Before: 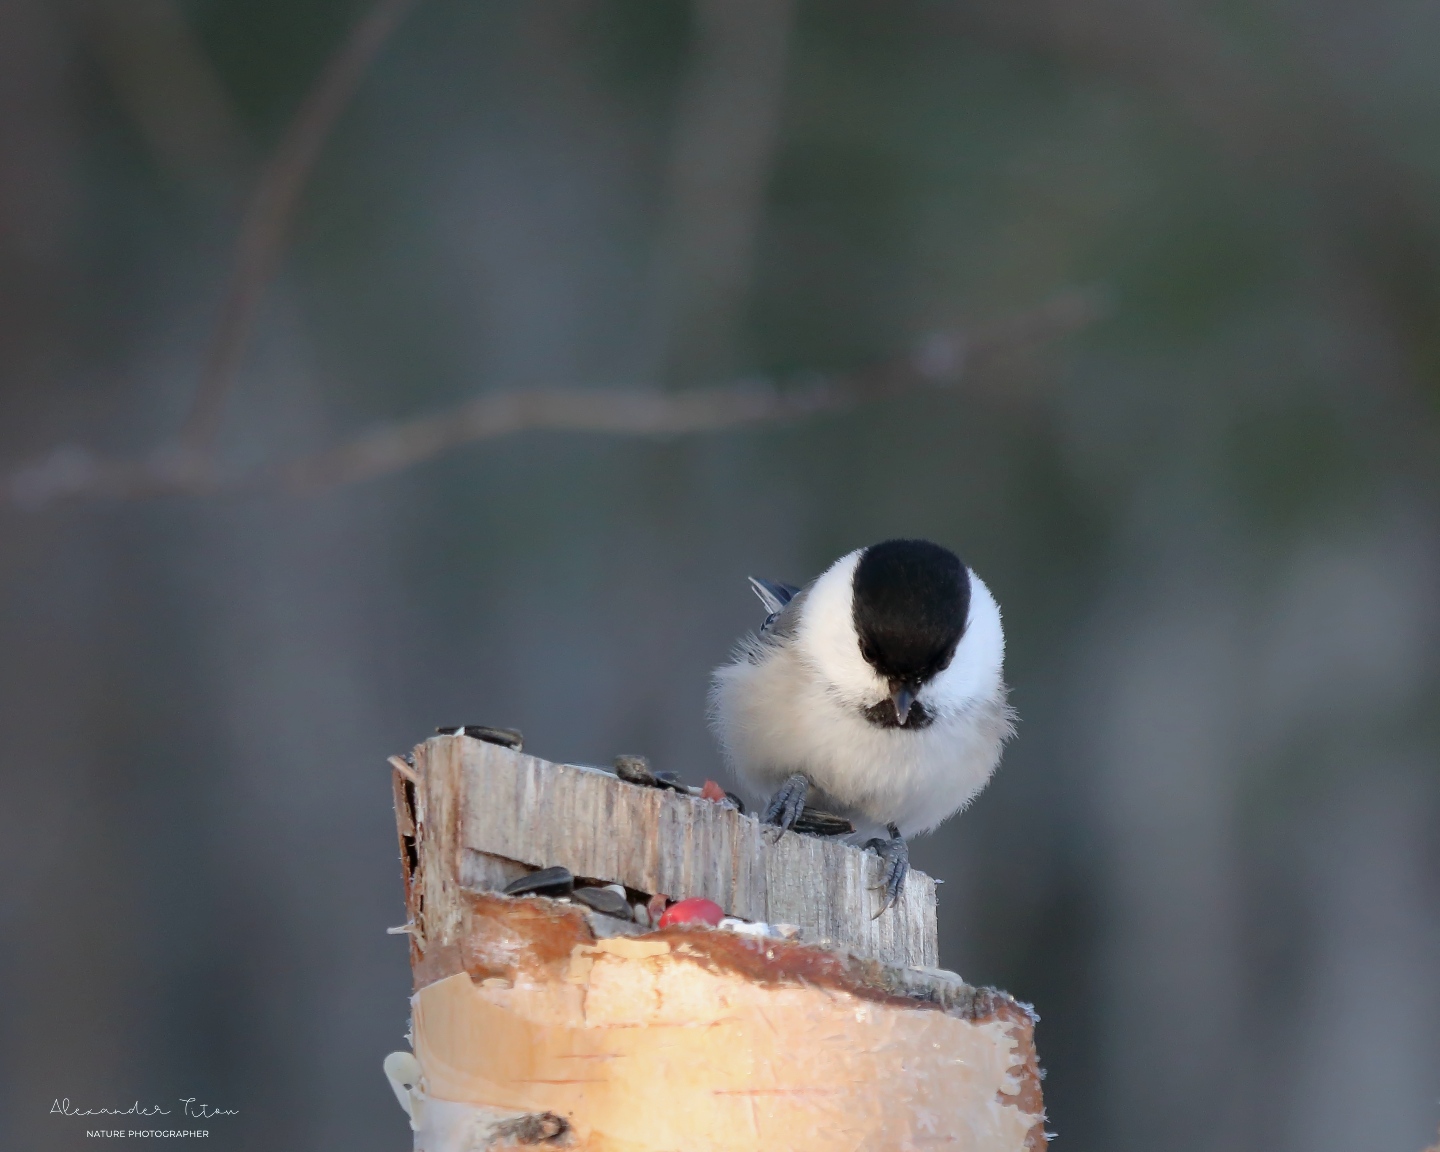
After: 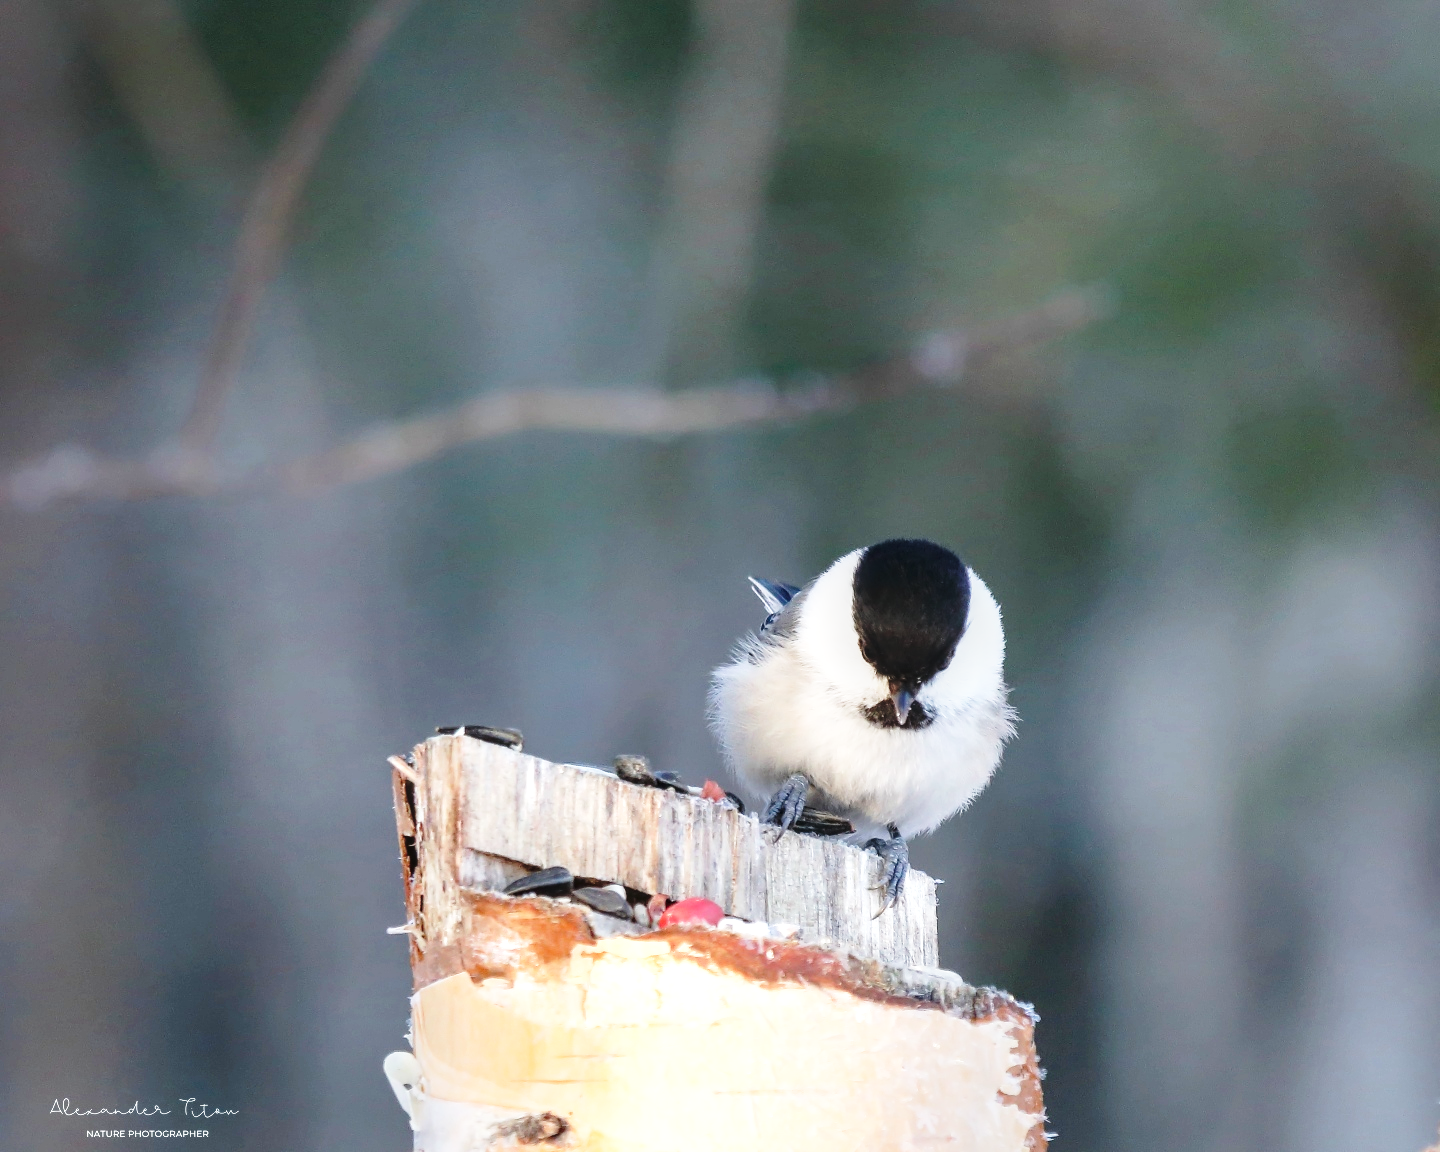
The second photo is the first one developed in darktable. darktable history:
base curve: curves: ch0 [(0, 0) (0.026, 0.03) (0.109, 0.232) (0.351, 0.748) (0.669, 0.968) (1, 1)], preserve colors none
local contrast: on, module defaults
